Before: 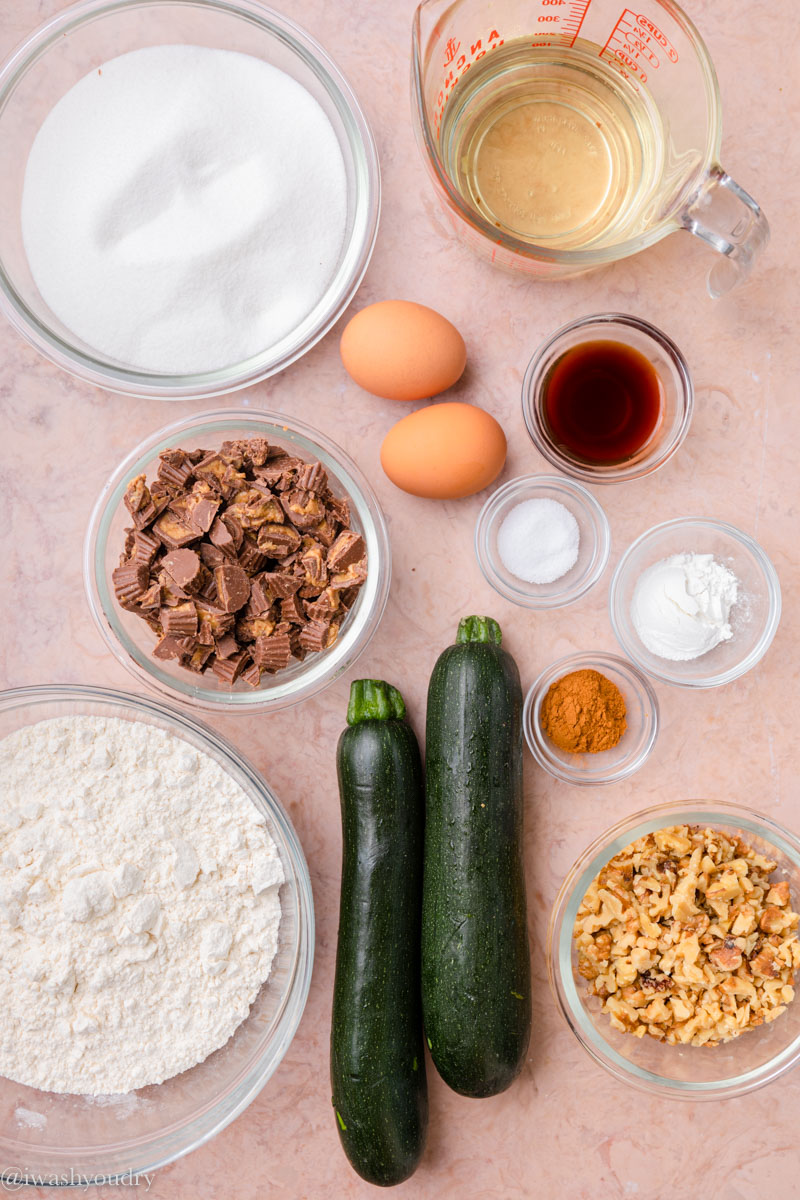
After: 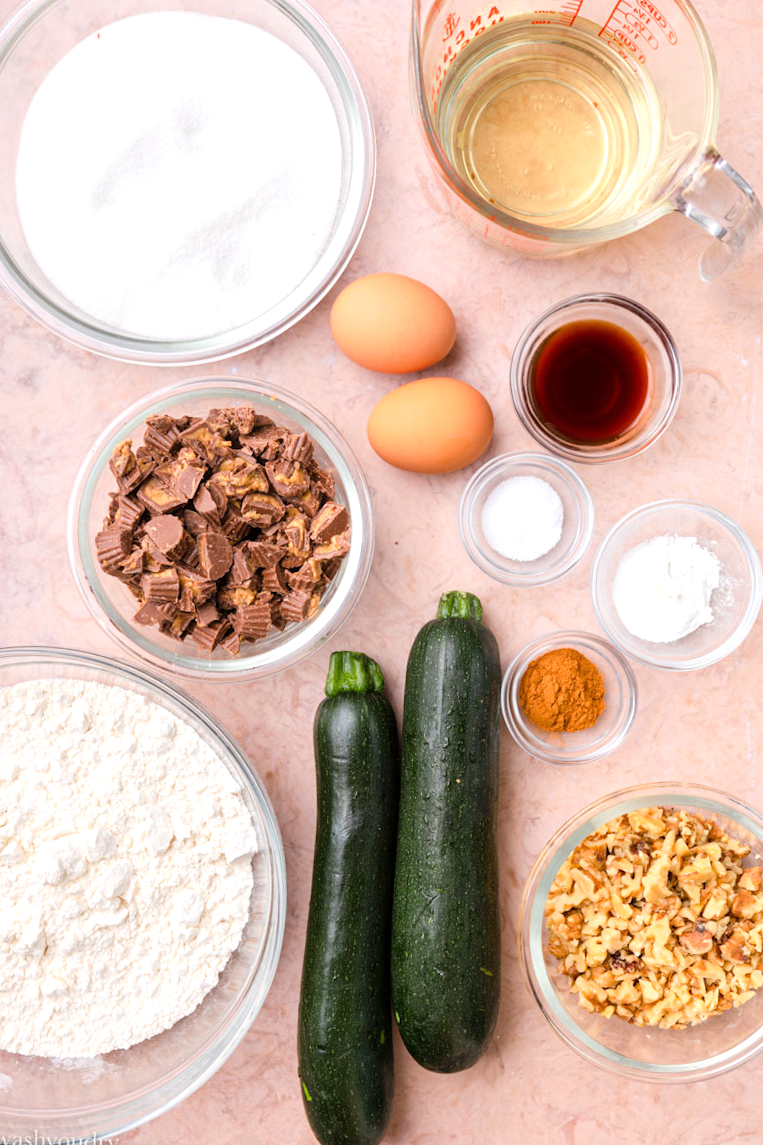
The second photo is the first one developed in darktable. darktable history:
exposure: exposure 0.372 EV, compensate highlight preservation false
crop and rotate: angle -1.82°
